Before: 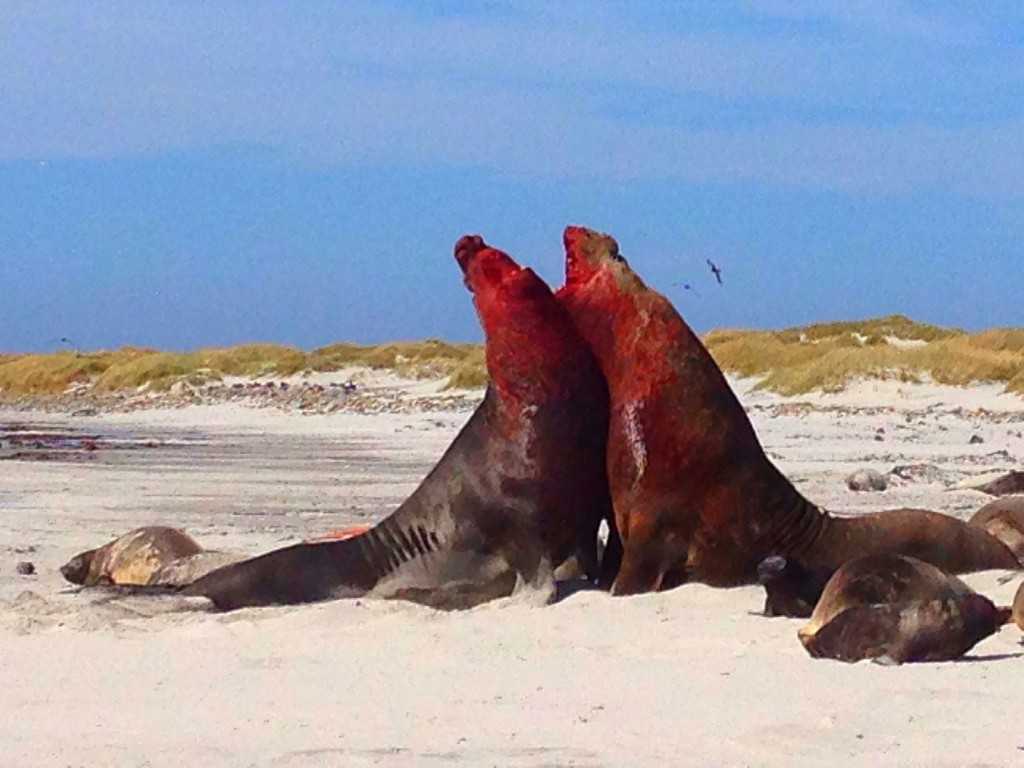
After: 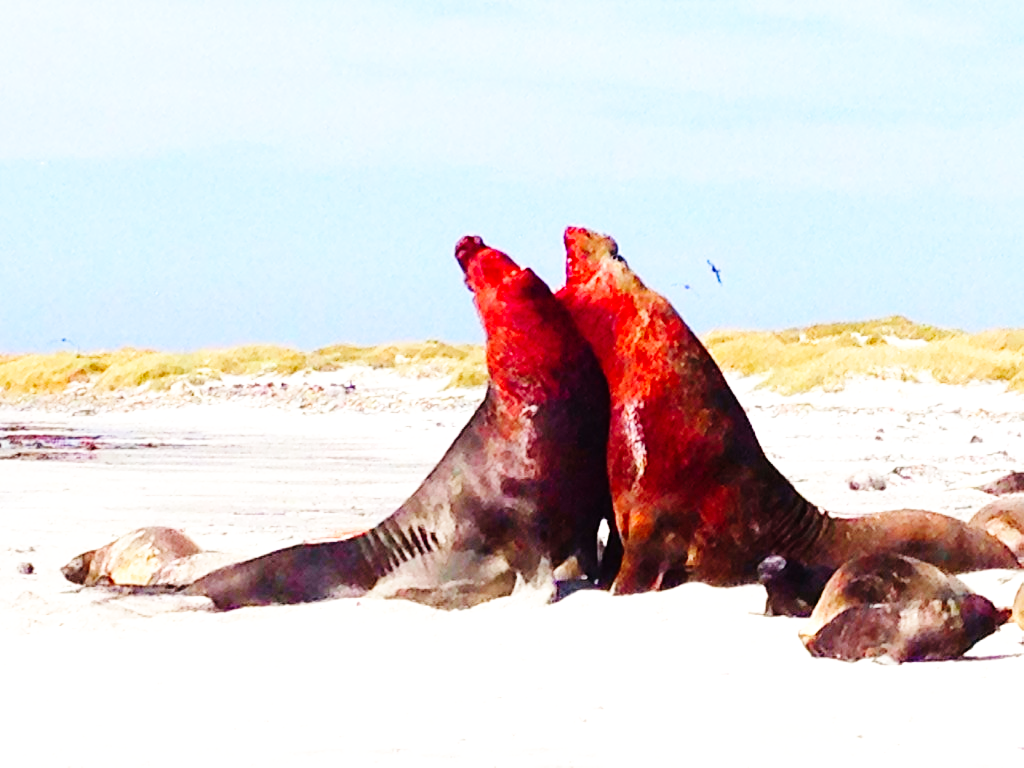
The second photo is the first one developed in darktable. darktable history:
base curve: curves: ch0 [(0, 0) (0, 0) (0.002, 0.001) (0.008, 0.003) (0.019, 0.011) (0.037, 0.037) (0.064, 0.11) (0.102, 0.232) (0.152, 0.379) (0.216, 0.524) (0.296, 0.665) (0.394, 0.789) (0.512, 0.881) (0.651, 0.945) (0.813, 0.986) (1, 1)], preserve colors none
exposure: black level correction 0, exposure 0.7 EV, compensate exposure bias true, compensate highlight preservation false
